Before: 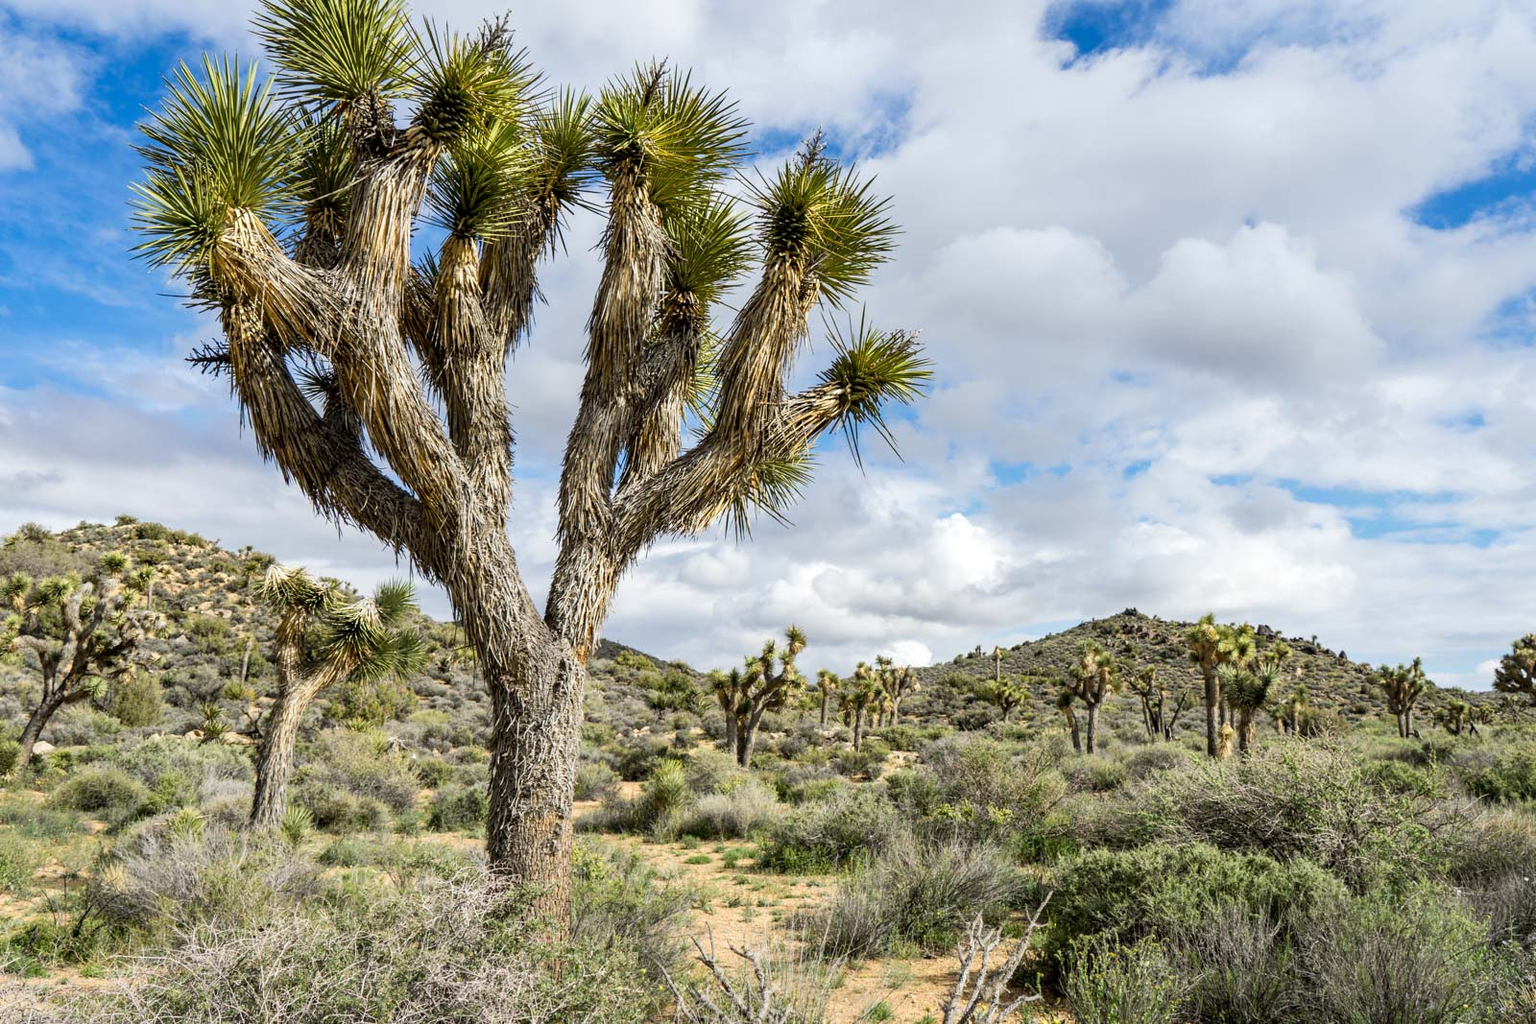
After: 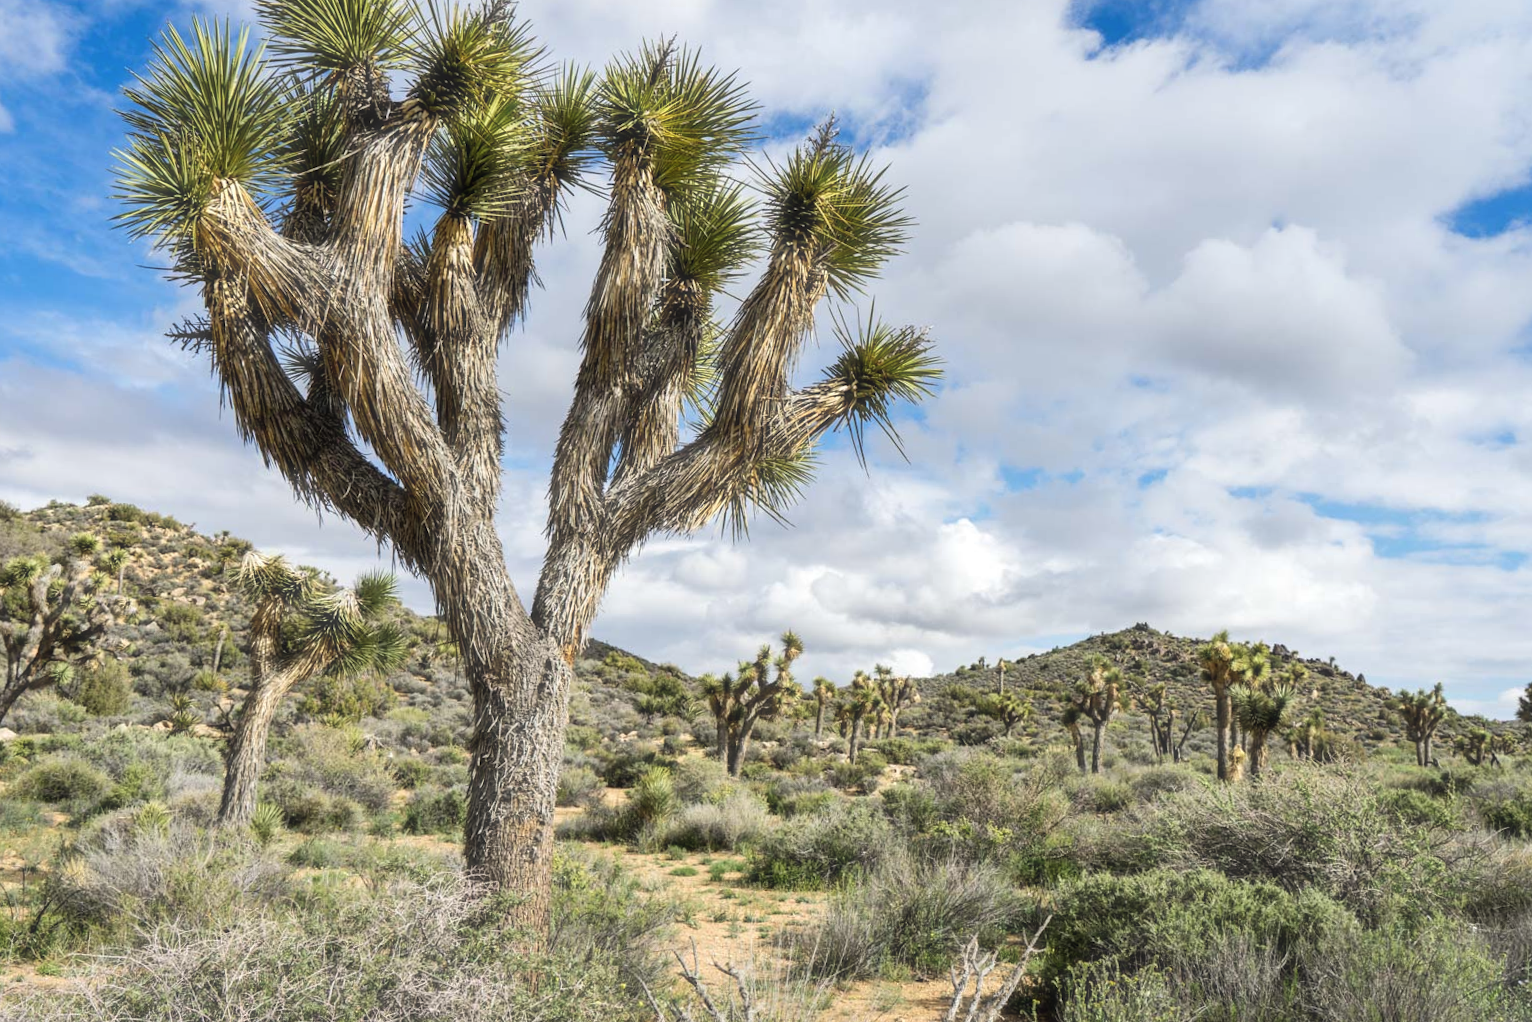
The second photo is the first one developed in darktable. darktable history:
crop and rotate: angle -1.69°
haze removal: strength -0.1, adaptive false
